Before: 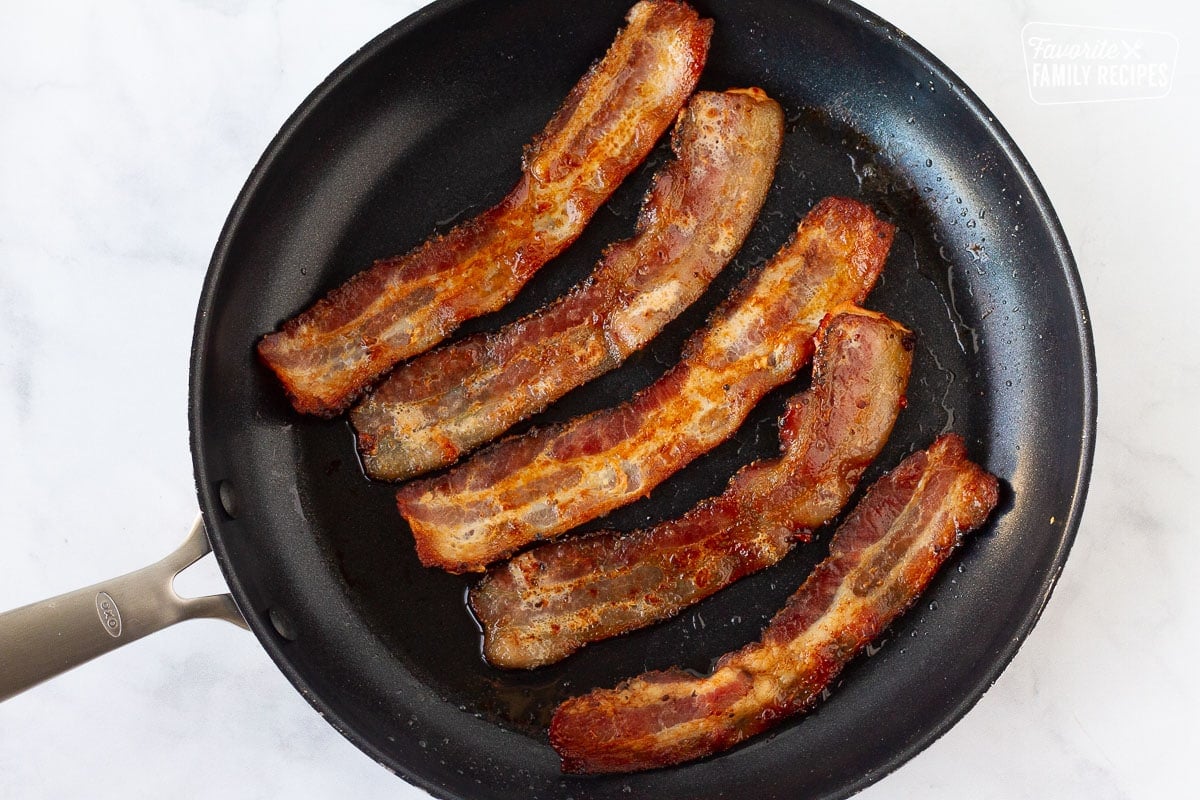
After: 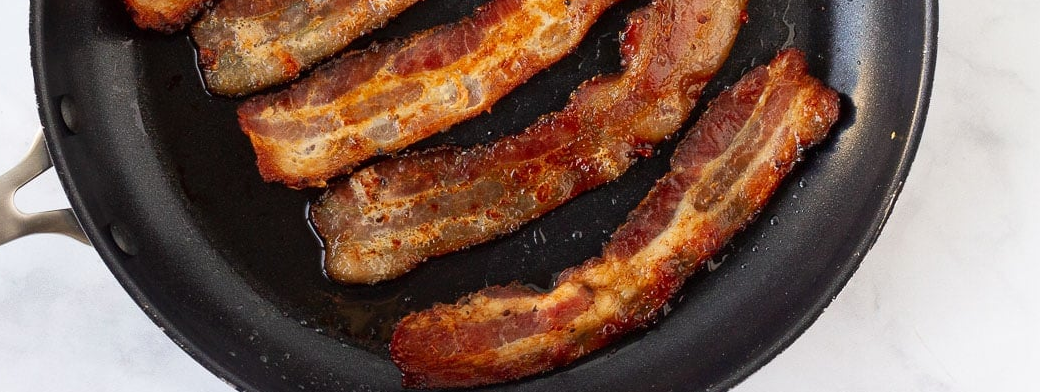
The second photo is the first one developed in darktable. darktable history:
crop and rotate: left 13.256%, top 48.199%, bottom 2.756%
